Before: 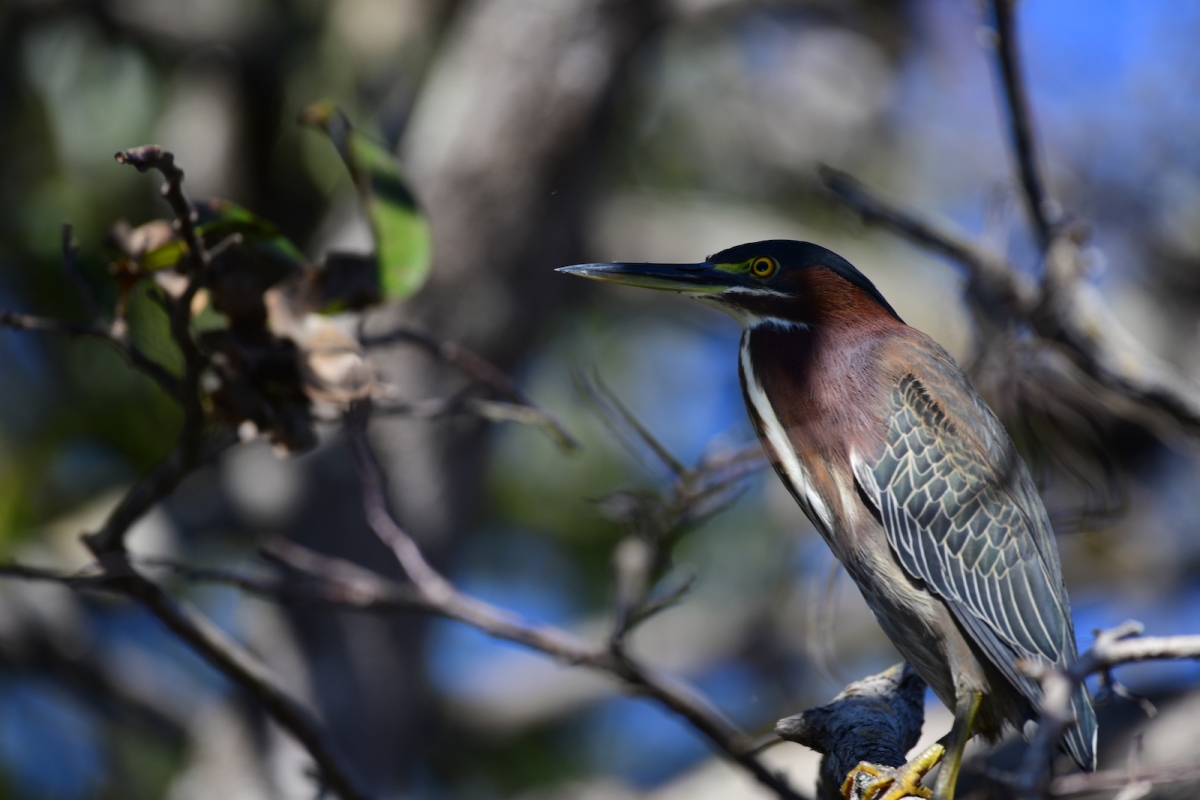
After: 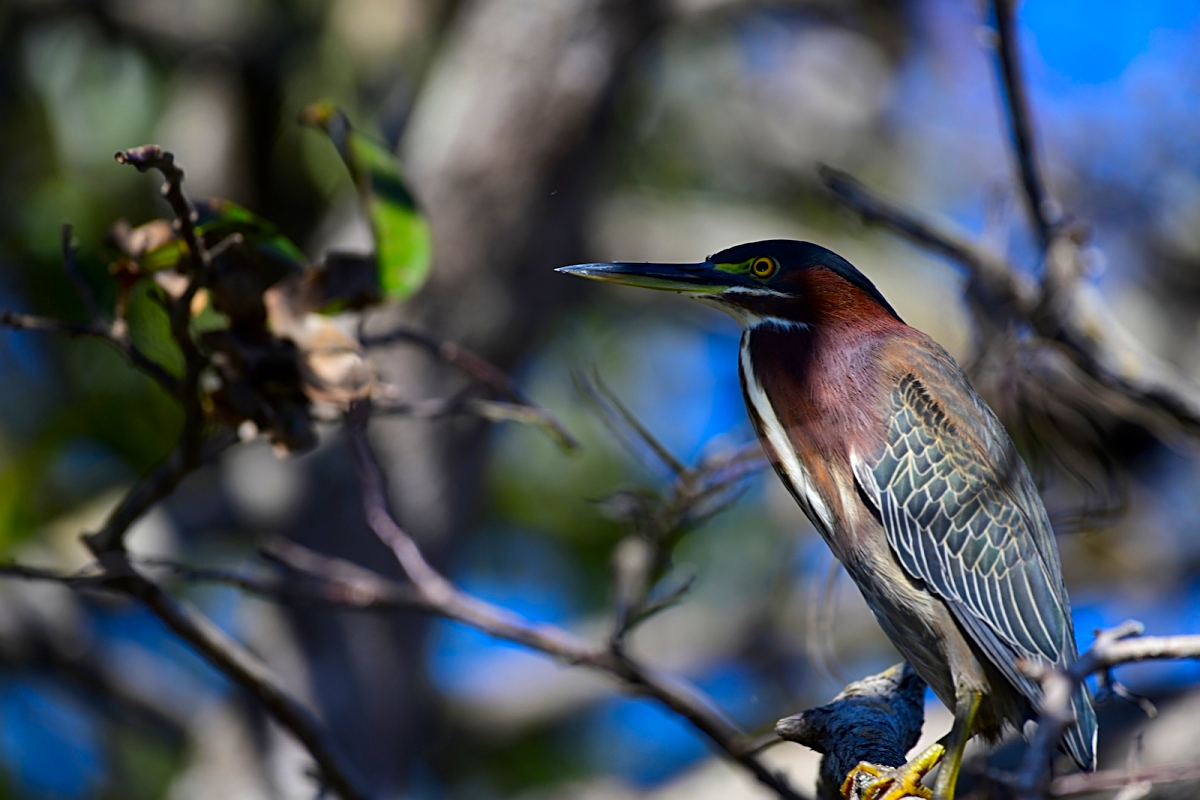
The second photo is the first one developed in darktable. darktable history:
local contrast: highlights 104%, shadows 103%, detail 119%, midtone range 0.2
contrast brightness saturation: saturation 0.493
sharpen: on, module defaults
